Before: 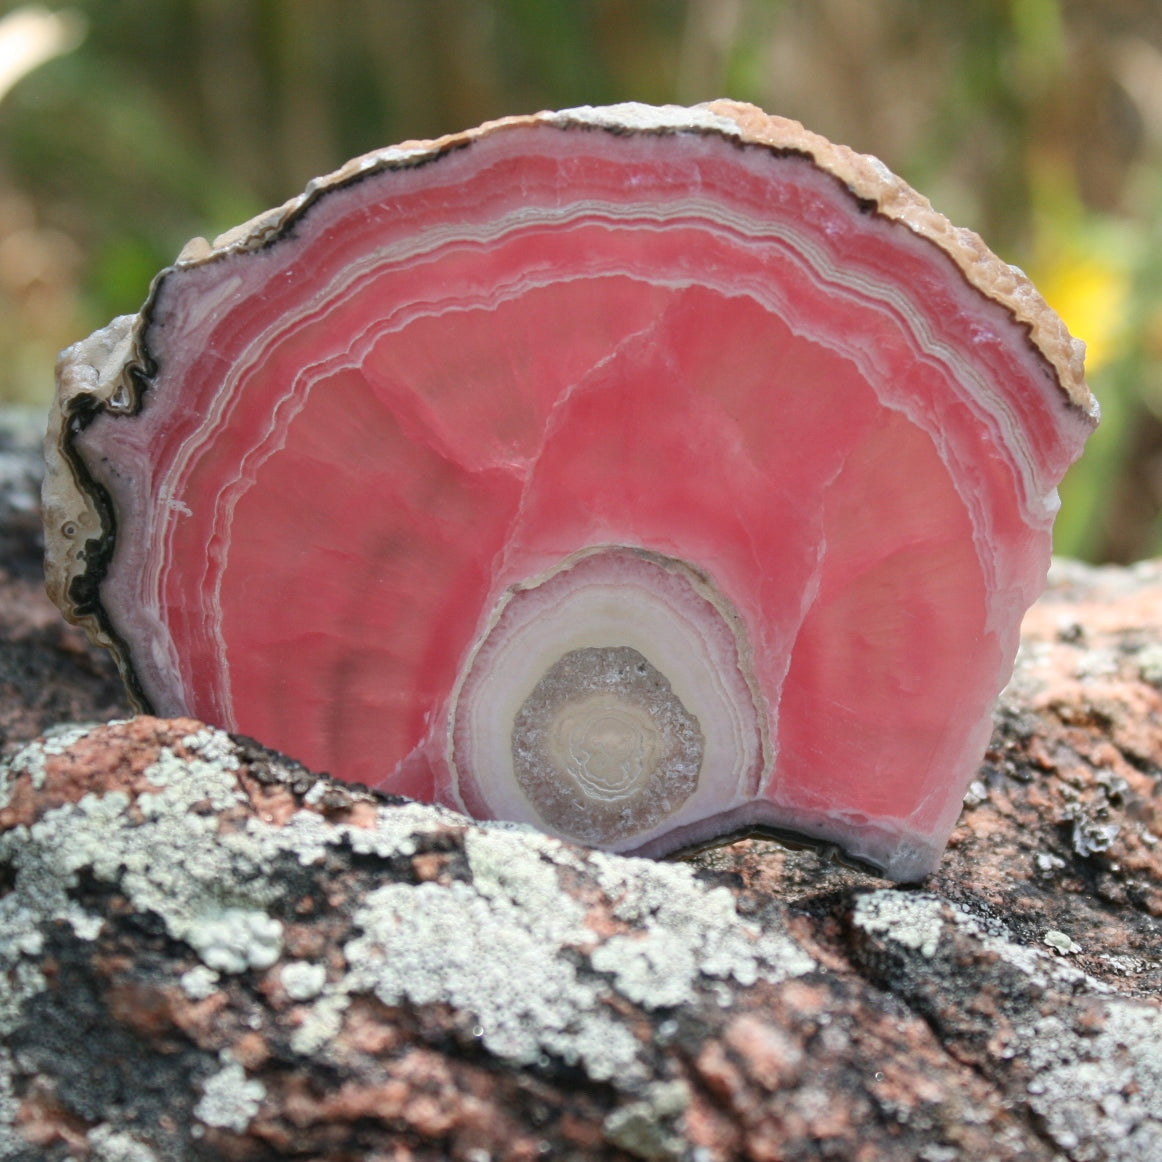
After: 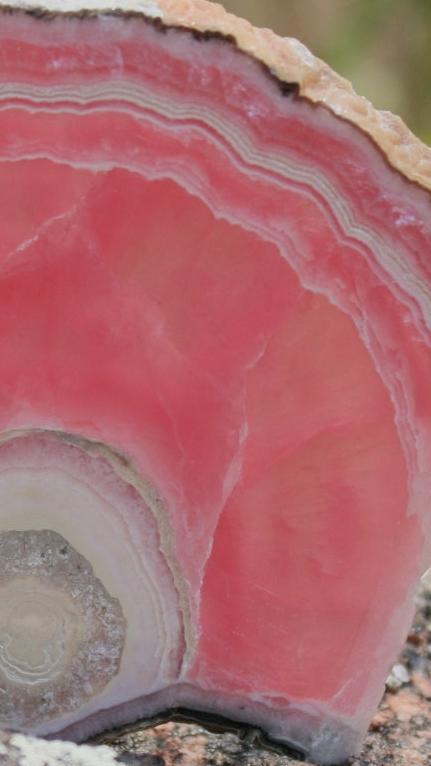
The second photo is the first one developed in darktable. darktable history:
filmic rgb: middle gray luminance 18.26%, black relative exposure -11.2 EV, white relative exposure 3.69 EV, target black luminance 0%, hardness 5.85, latitude 57.04%, contrast 0.965, shadows ↔ highlights balance 49.14%, color science v6 (2022), iterations of high-quality reconstruction 0
contrast equalizer: y [[0.6 ×6], [0.55 ×6], [0 ×6], [0 ×6], [0 ×6]], mix -0.2
crop and rotate: left 49.77%, top 10.128%, right 13.067%, bottom 23.89%
